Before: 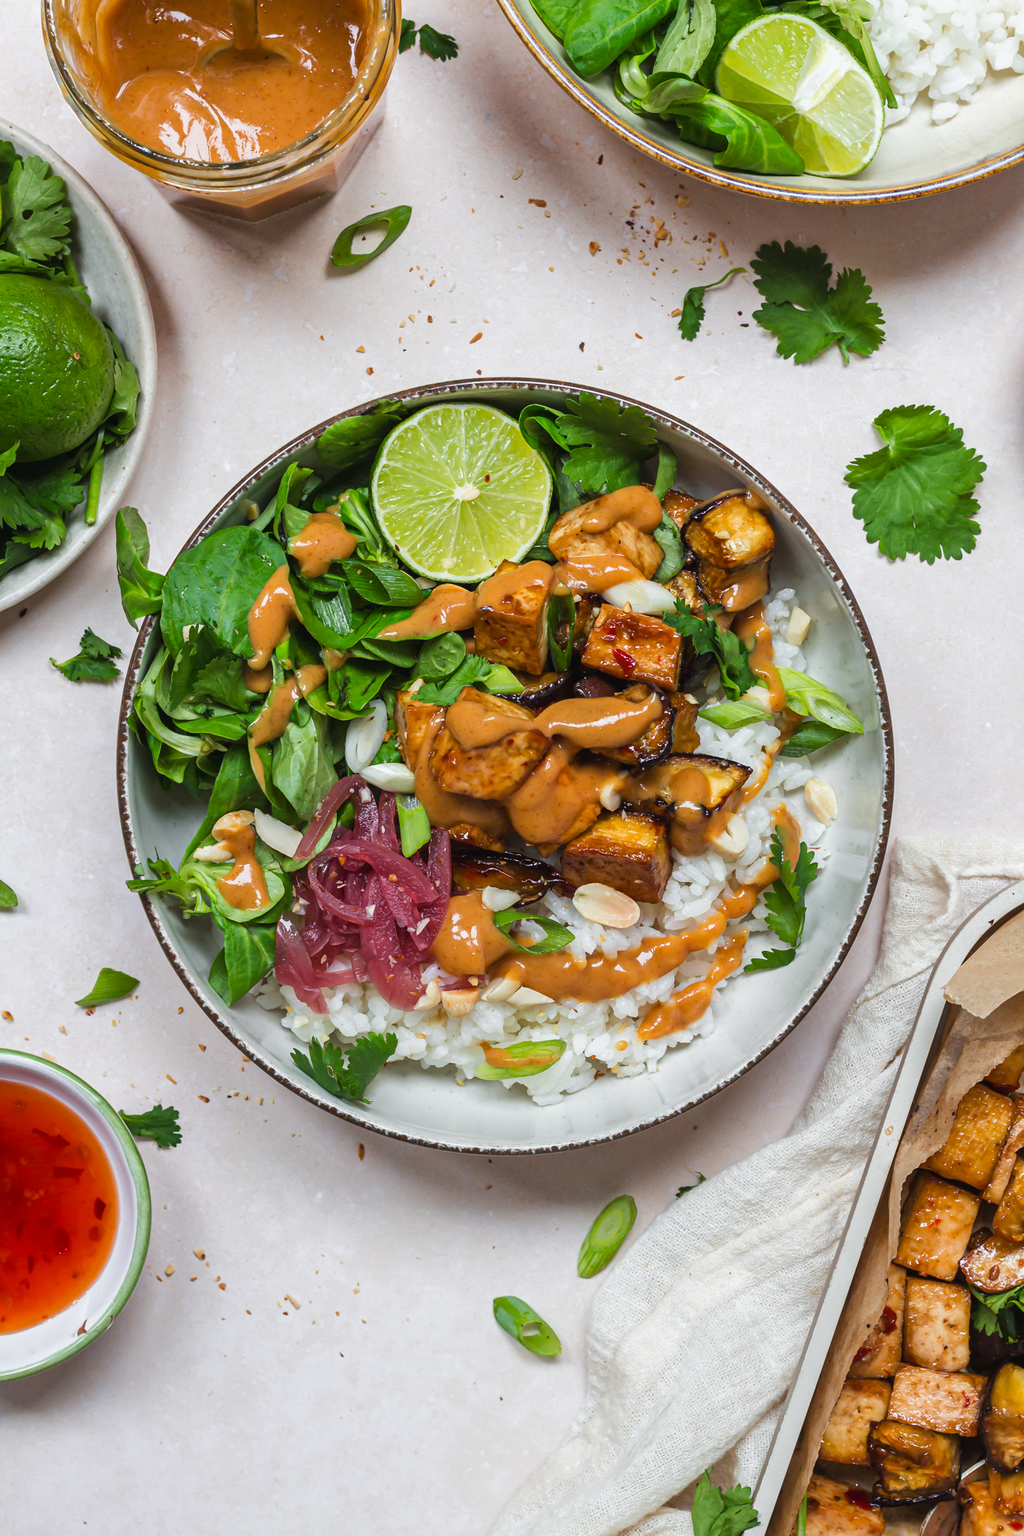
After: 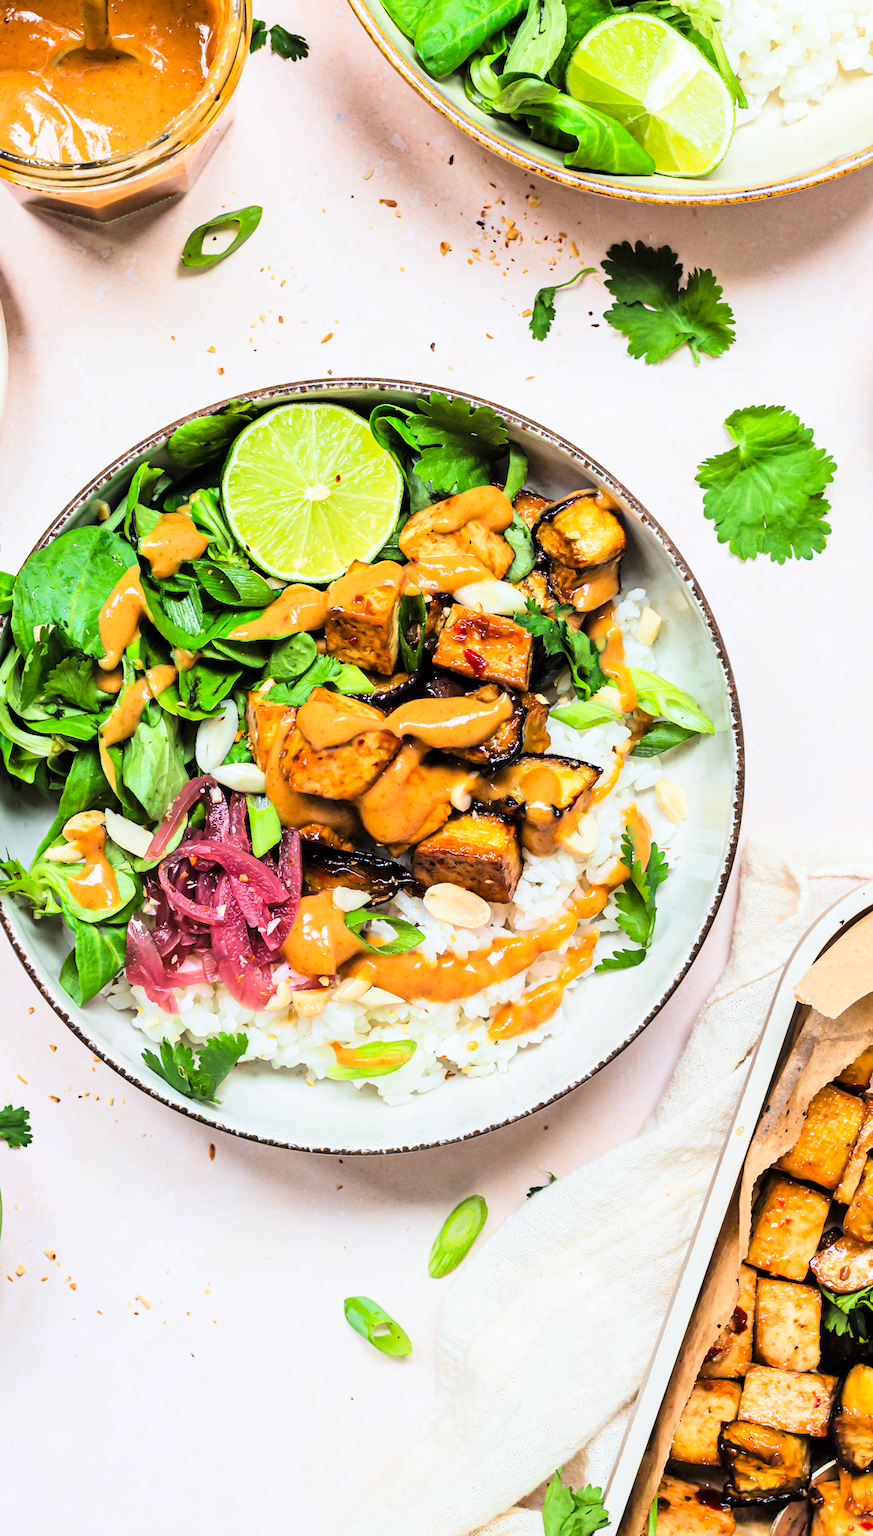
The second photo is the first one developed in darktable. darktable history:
rotate and perspective: crop left 0, crop top 0
crop and rotate: left 14.584%
tone curve: curves: ch0 [(0, 0) (0.004, 0) (0.133, 0.071) (0.325, 0.456) (0.832, 0.957) (1, 1)], color space Lab, linked channels, preserve colors none
